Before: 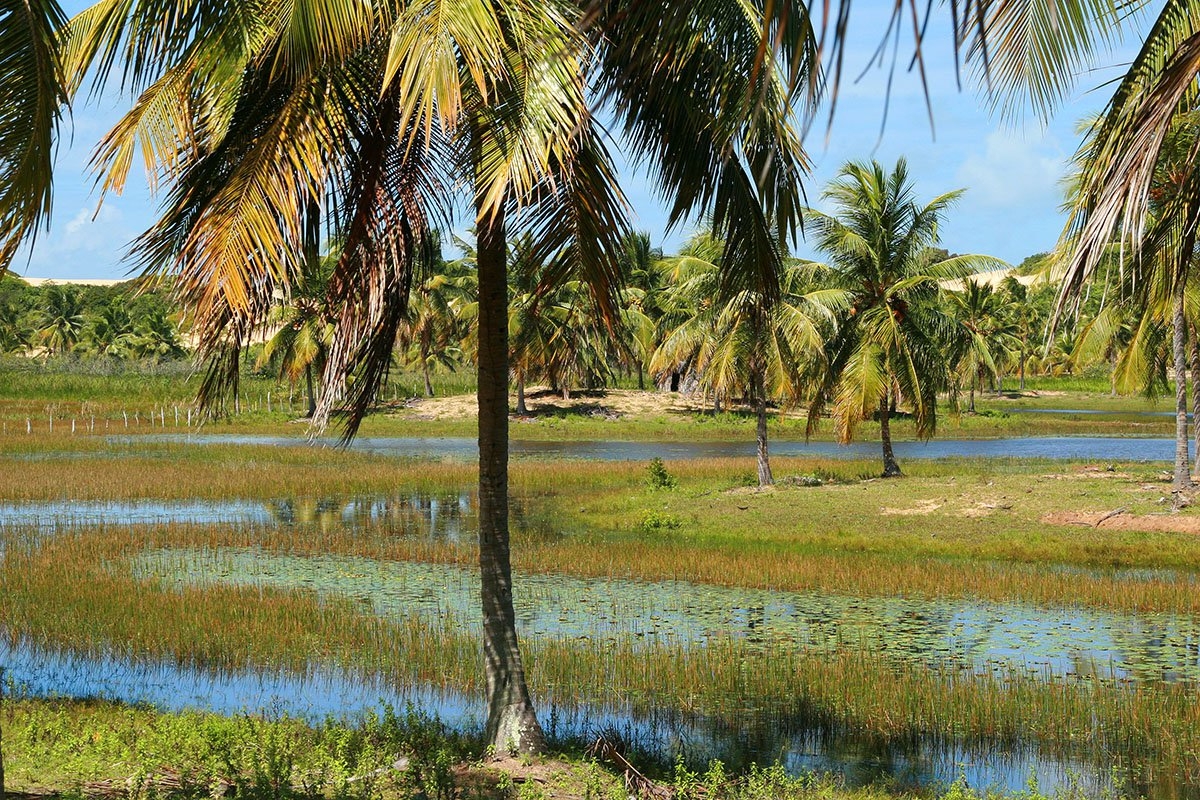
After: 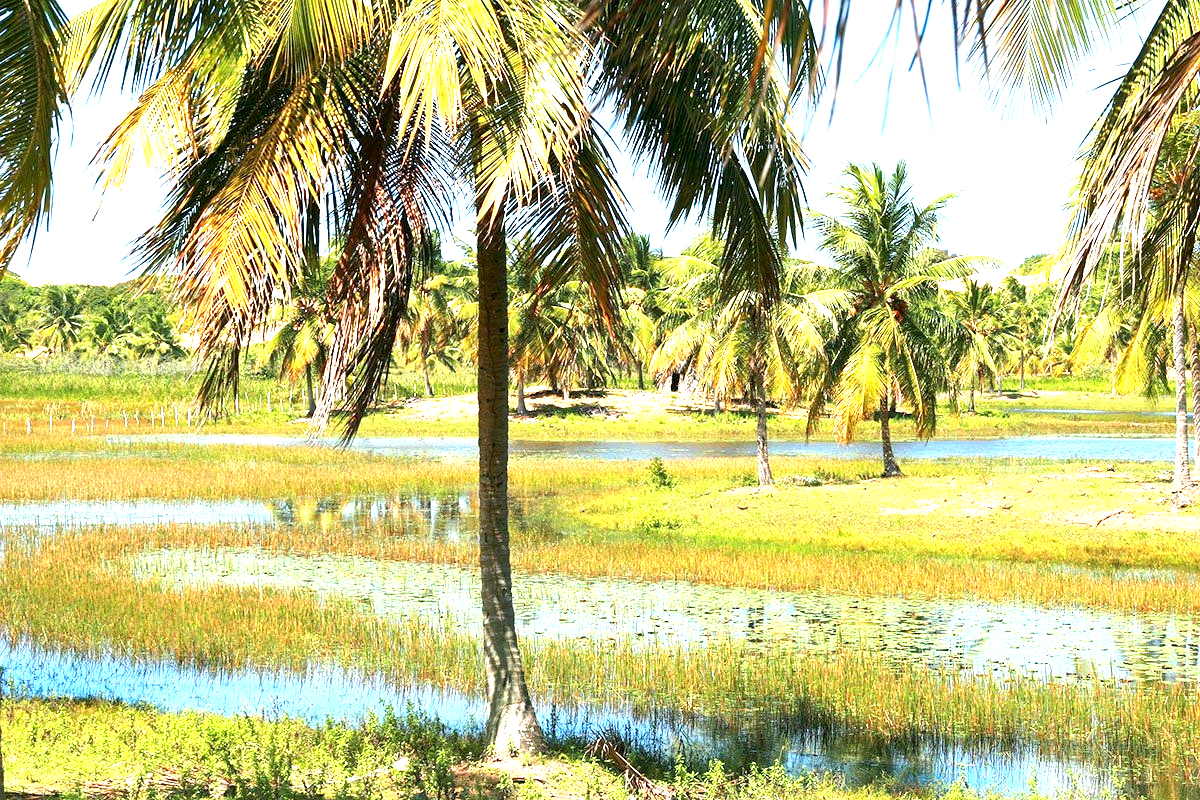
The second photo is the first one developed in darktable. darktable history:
tone equalizer: on, module defaults
exposure: black level correction 0.001, exposure 1.84 EV, compensate highlight preservation false
